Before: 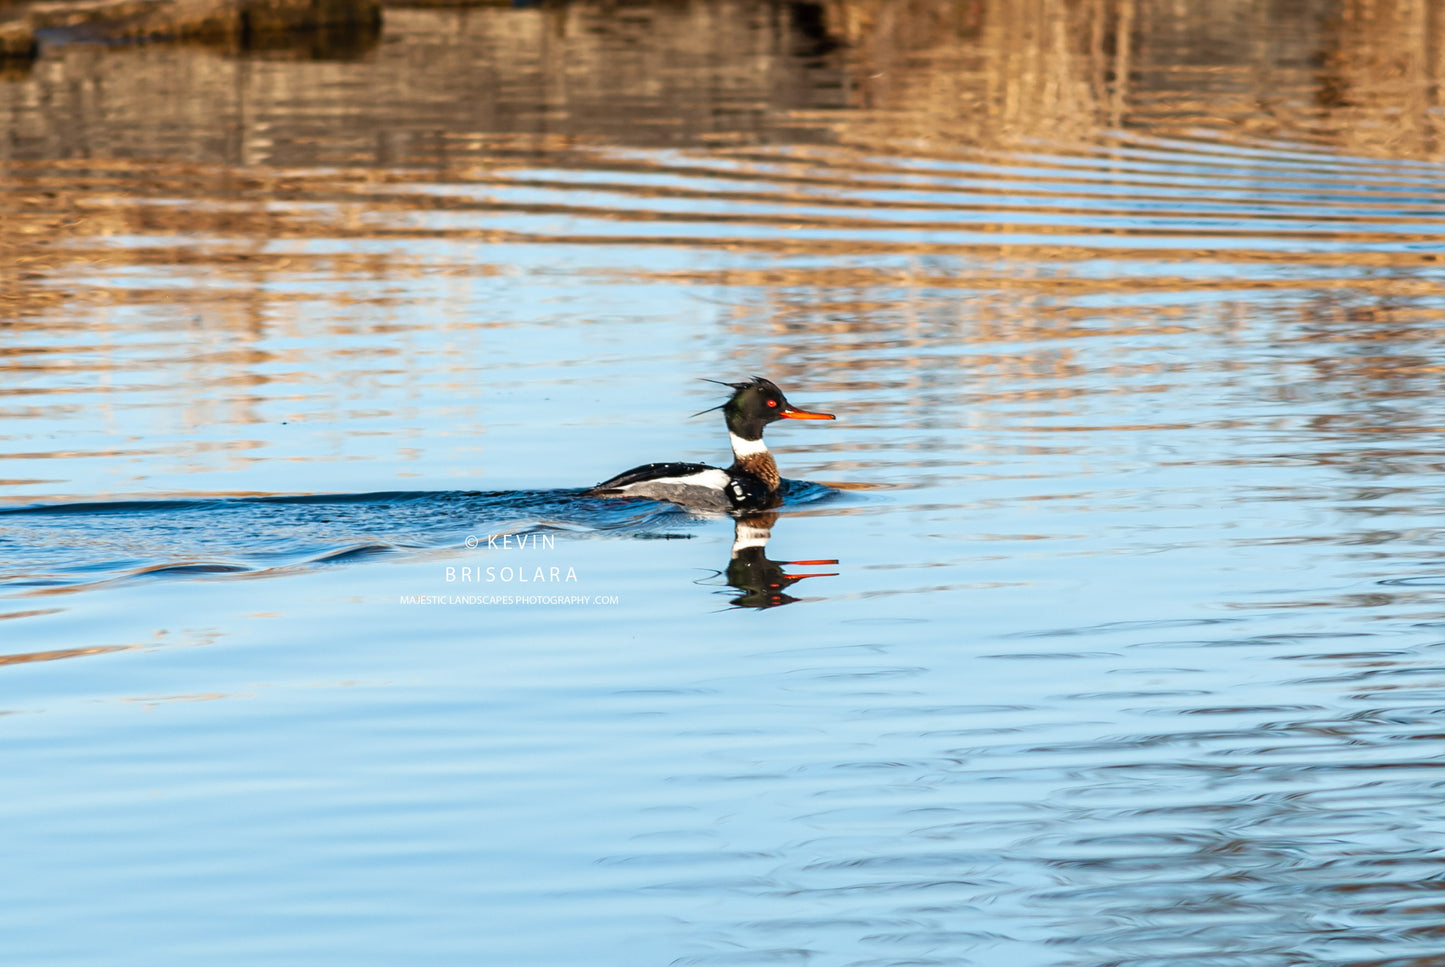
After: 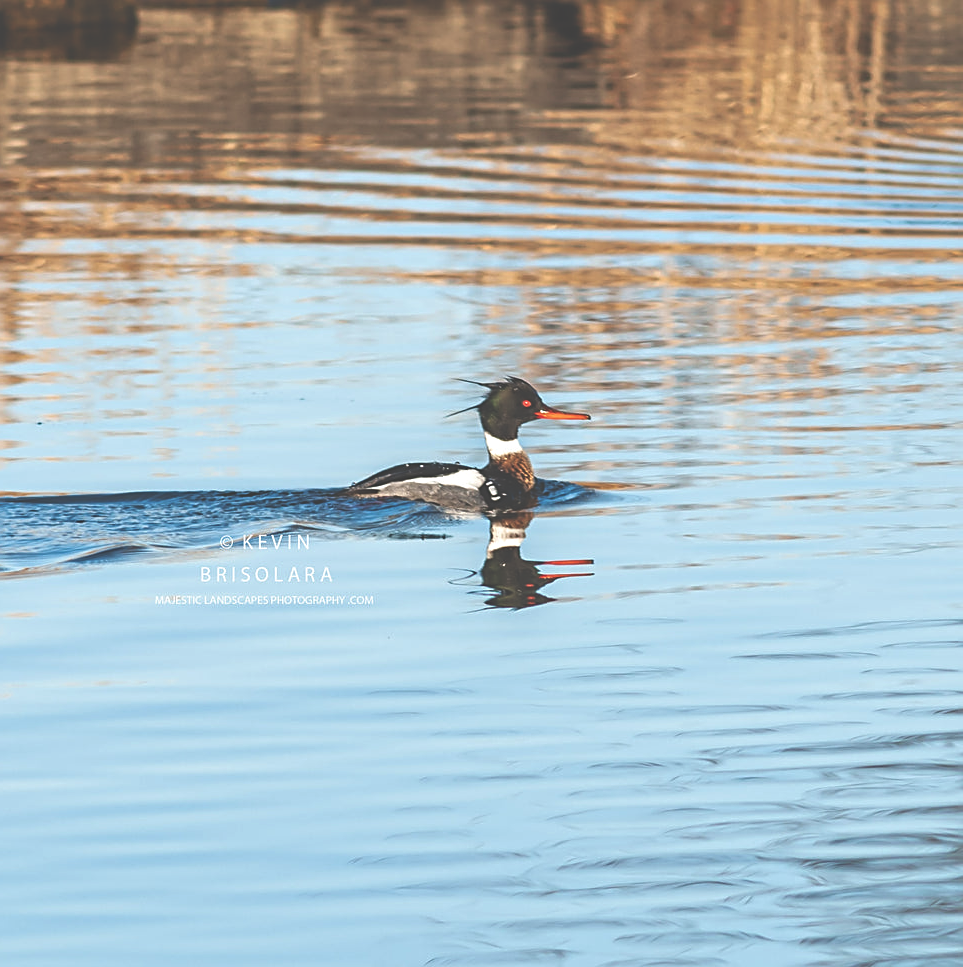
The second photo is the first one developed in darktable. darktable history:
exposure: black level correction -0.061, exposure -0.049 EV, compensate exposure bias true, compensate highlight preservation false
crop: left 17.006%, right 16.31%
sharpen: on, module defaults
local contrast: mode bilateral grid, contrast 20, coarseness 50, detail 119%, midtone range 0.2
